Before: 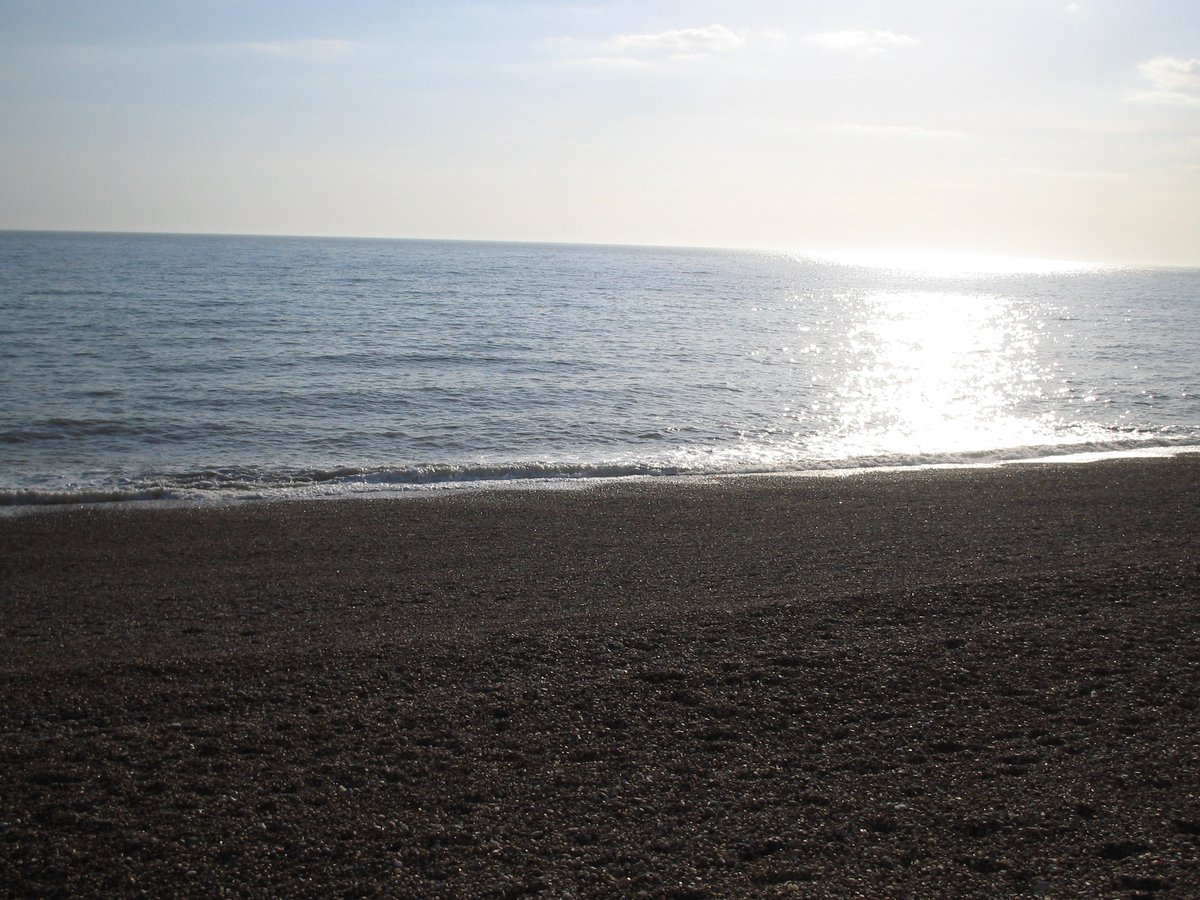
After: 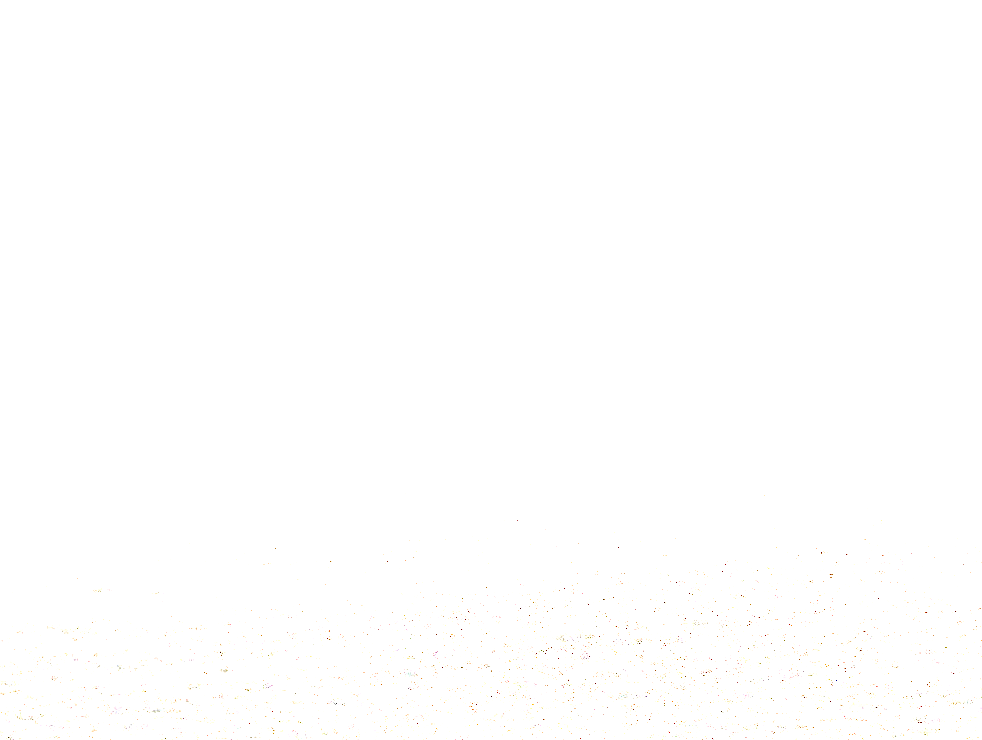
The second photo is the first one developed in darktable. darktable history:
crop and rotate: left 7.534%, top 4.656%, right 10.605%, bottom 13.023%
exposure: exposure 7.978 EV, compensate highlight preservation false
contrast brightness saturation: contrast 0.127, brightness -0.239, saturation 0.14
